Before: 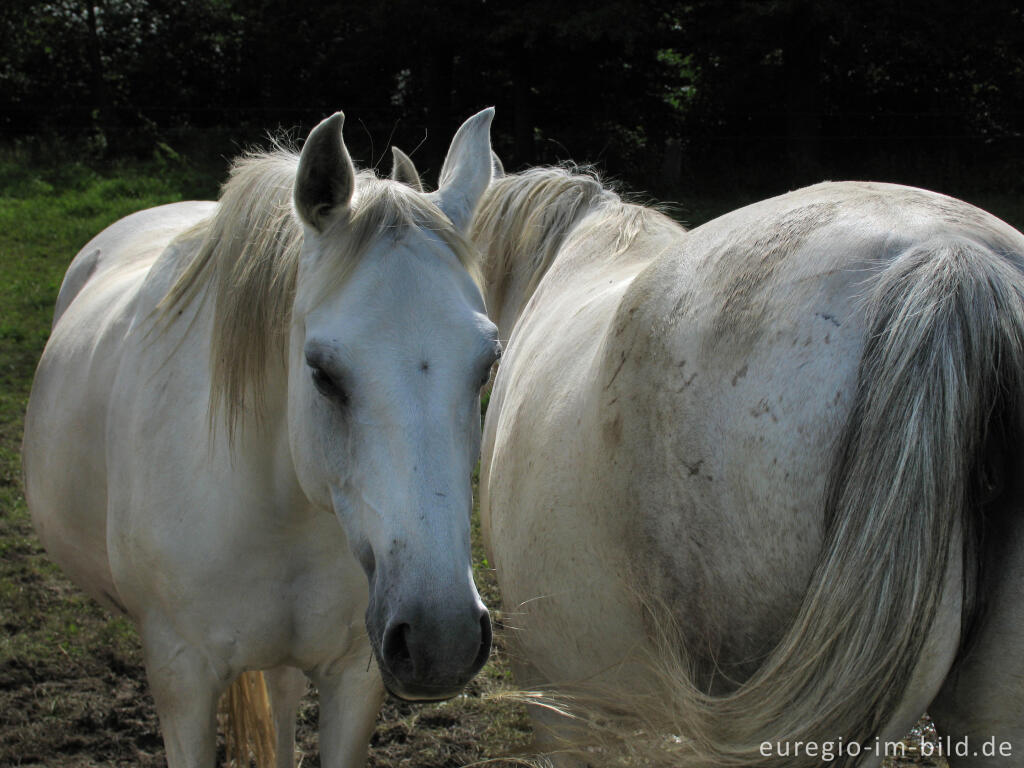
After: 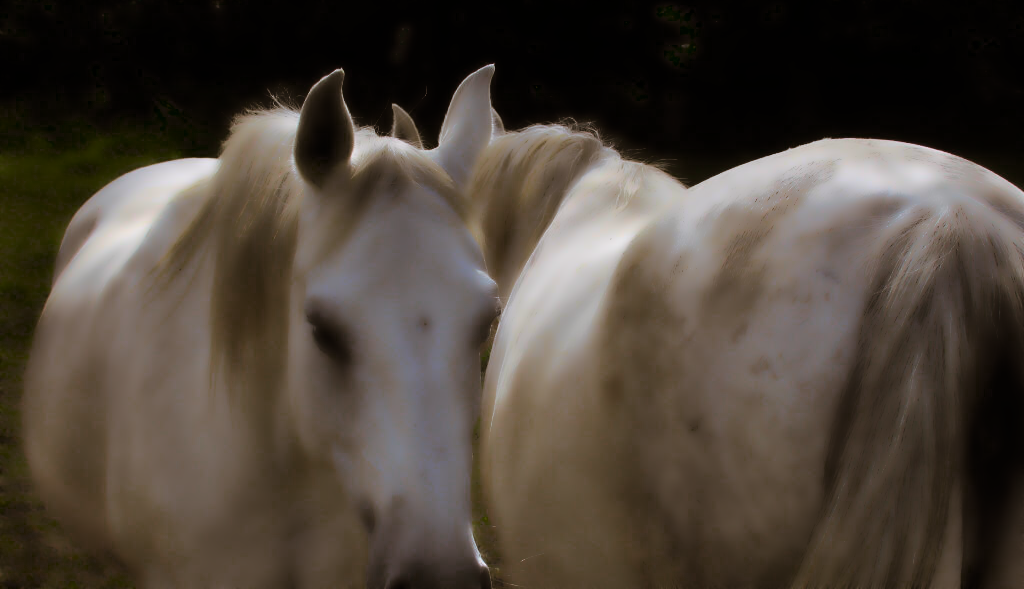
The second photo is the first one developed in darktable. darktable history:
color balance rgb: perceptual saturation grading › global saturation 20%, perceptual saturation grading › highlights -25%, perceptual saturation grading › shadows 50%
crop: top 5.667%, bottom 17.637%
white balance: red 1.009, blue 1.027
split-toning: shadows › hue 32.4°, shadows › saturation 0.51, highlights › hue 180°, highlights › saturation 0, balance -60.17, compress 55.19%
lowpass: radius 4, soften with bilateral filter, unbound 0
contrast brightness saturation: contrast 0.07, brightness -0.14, saturation 0.11
